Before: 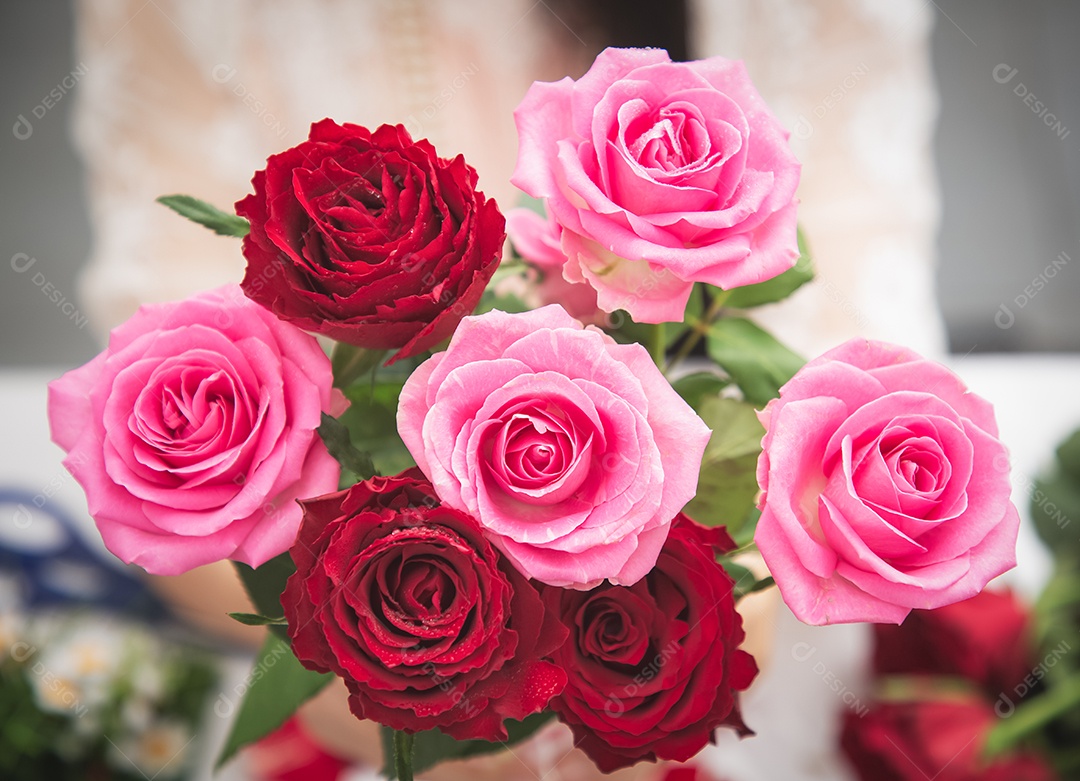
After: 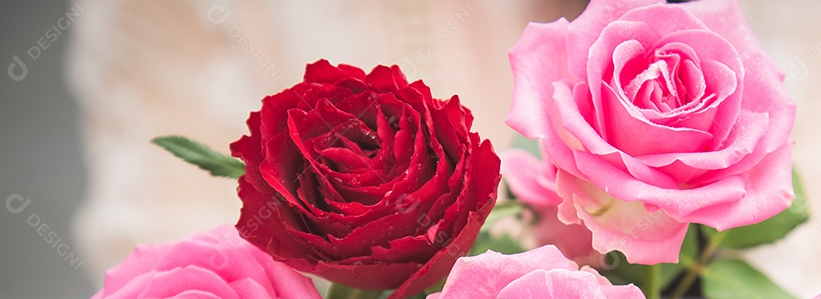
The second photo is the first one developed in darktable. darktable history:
crop: left 0.55%, top 7.641%, right 23.4%, bottom 54.06%
